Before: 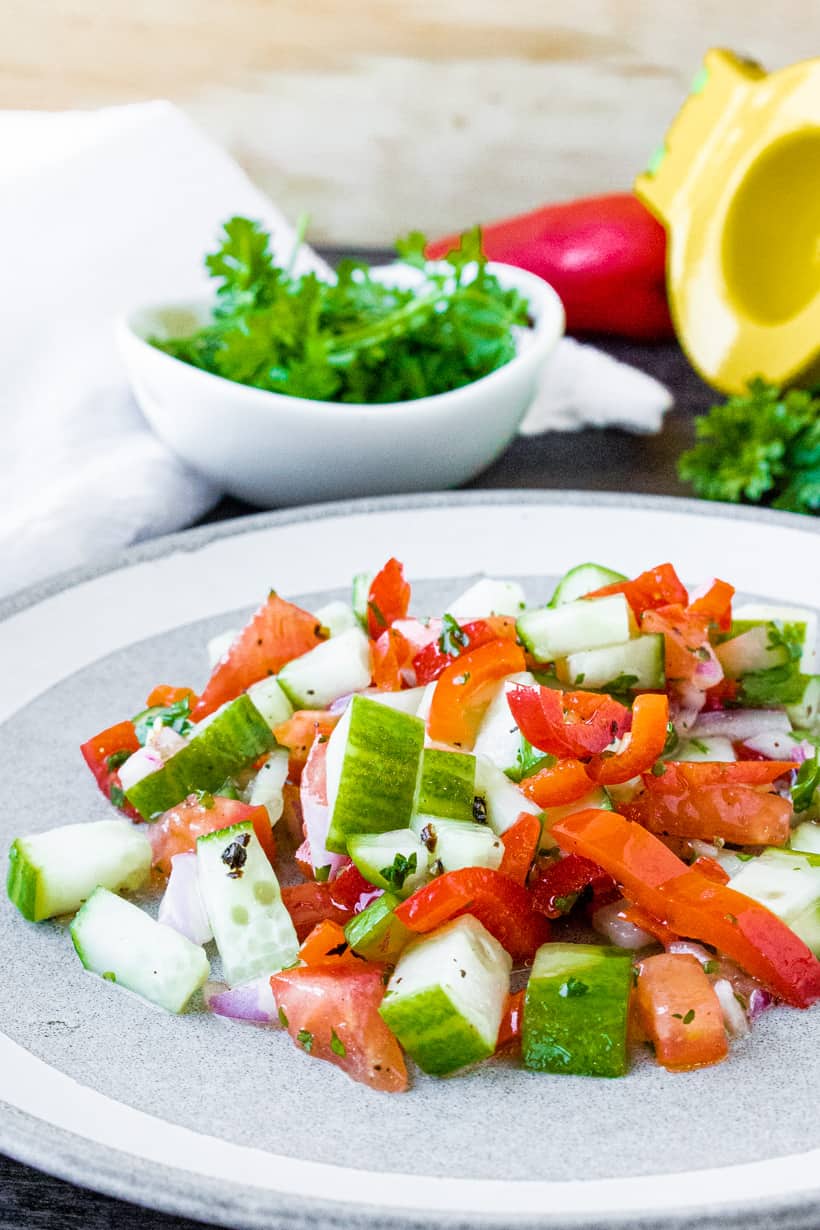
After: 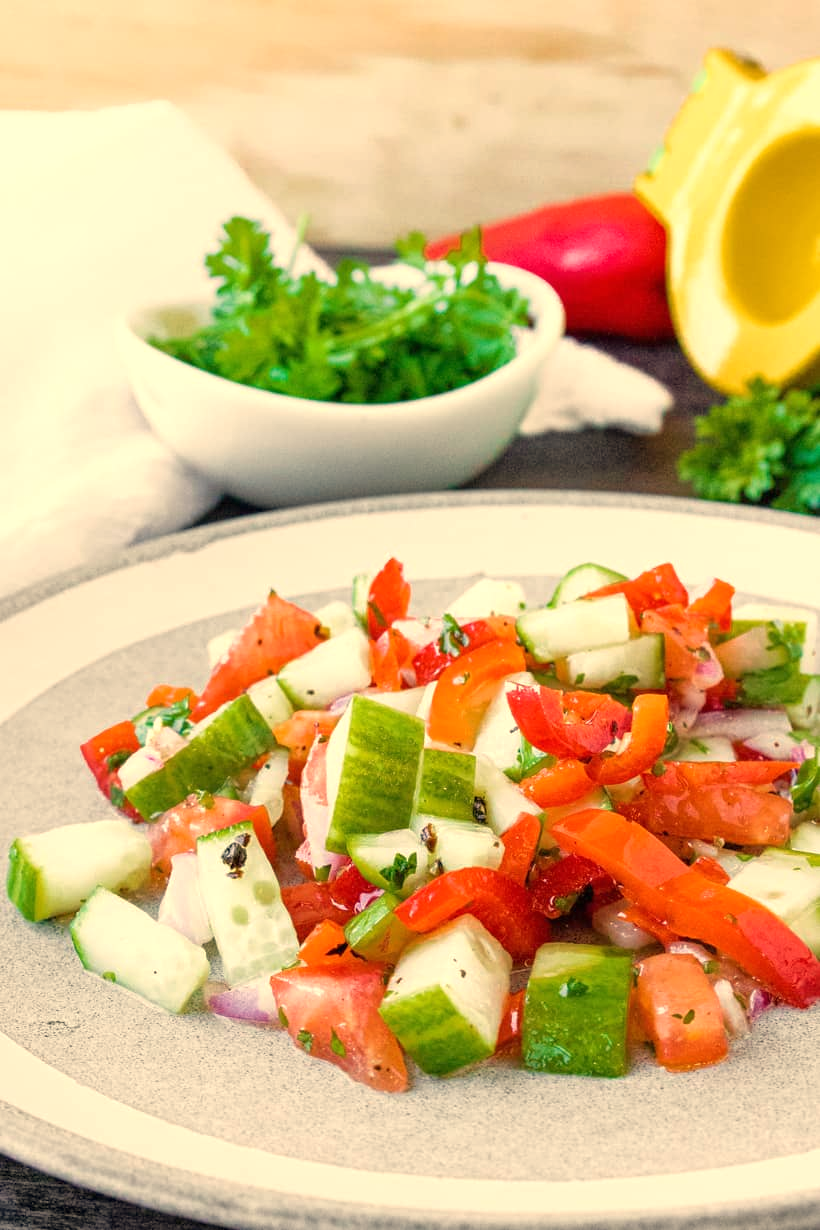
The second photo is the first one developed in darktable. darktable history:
white balance: red 1.138, green 0.996, blue 0.812
exposure: black level correction 0, exposure 0.4 EV, compensate exposure bias true, compensate highlight preservation false
tone equalizer: -8 EV 0.25 EV, -7 EV 0.417 EV, -6 EV 0.417 EV, -5 EV 0.25 EV, -3 EV -0.25 EV, -2 EV -0.417 EV, -1 EV -0.417 EV, +0 EV -0.25 EV, edges refinement/feathering 500, mask exposure compensation -1.57 EV, preserve details guided filter
